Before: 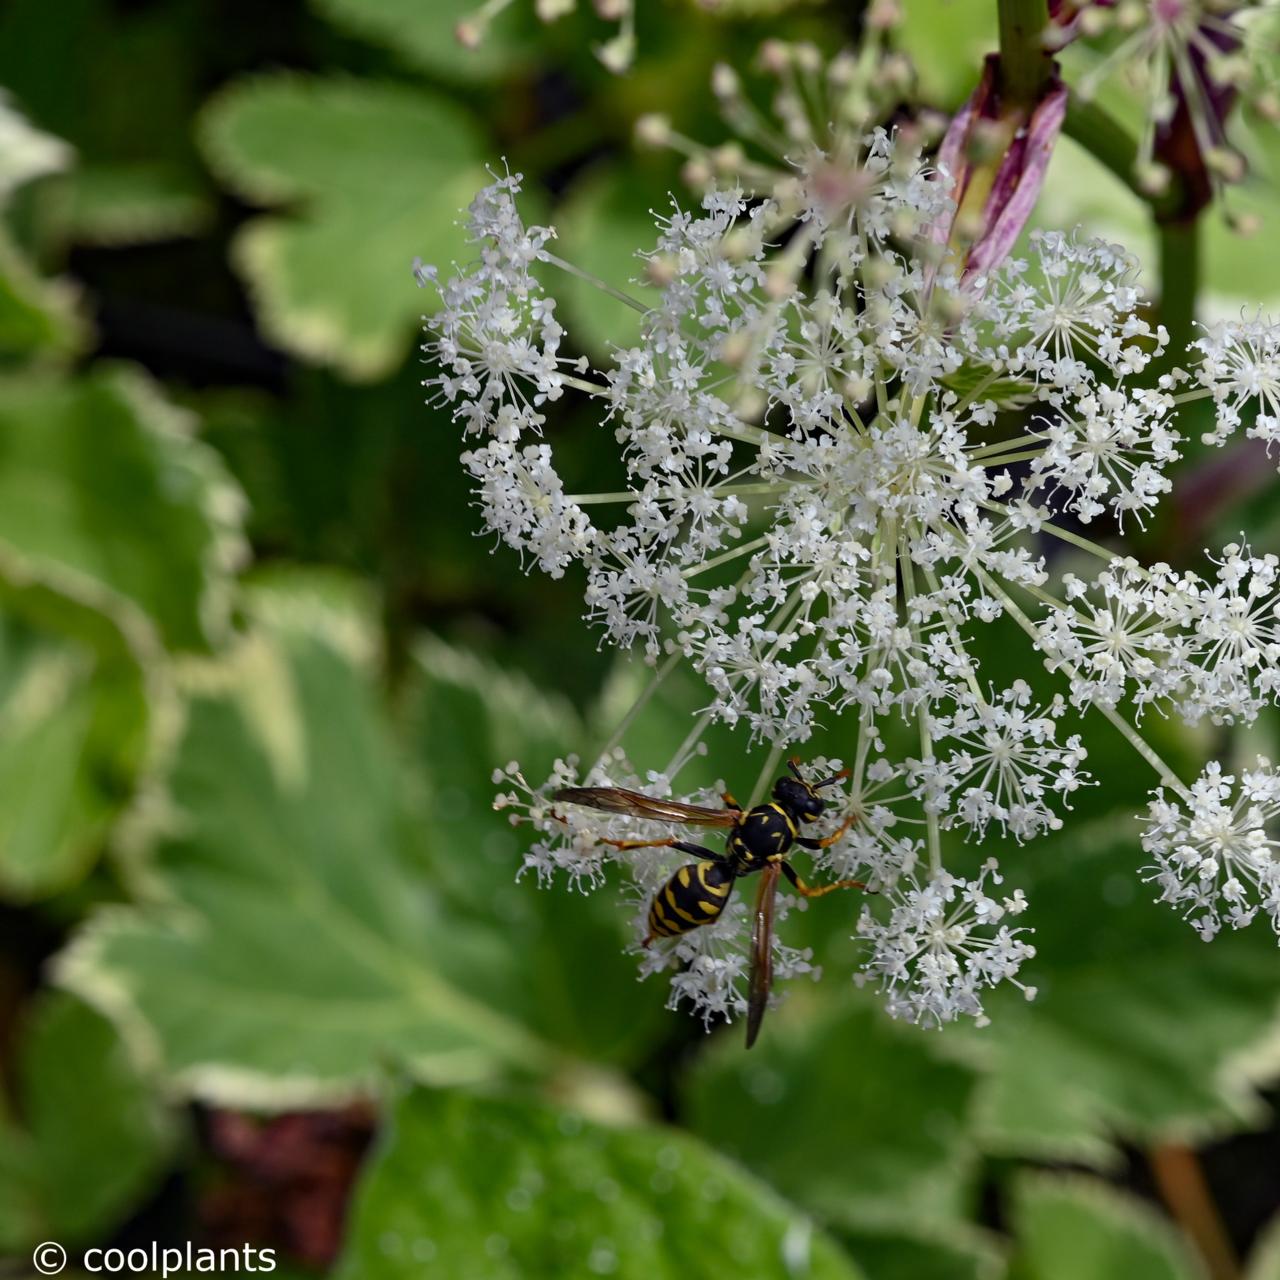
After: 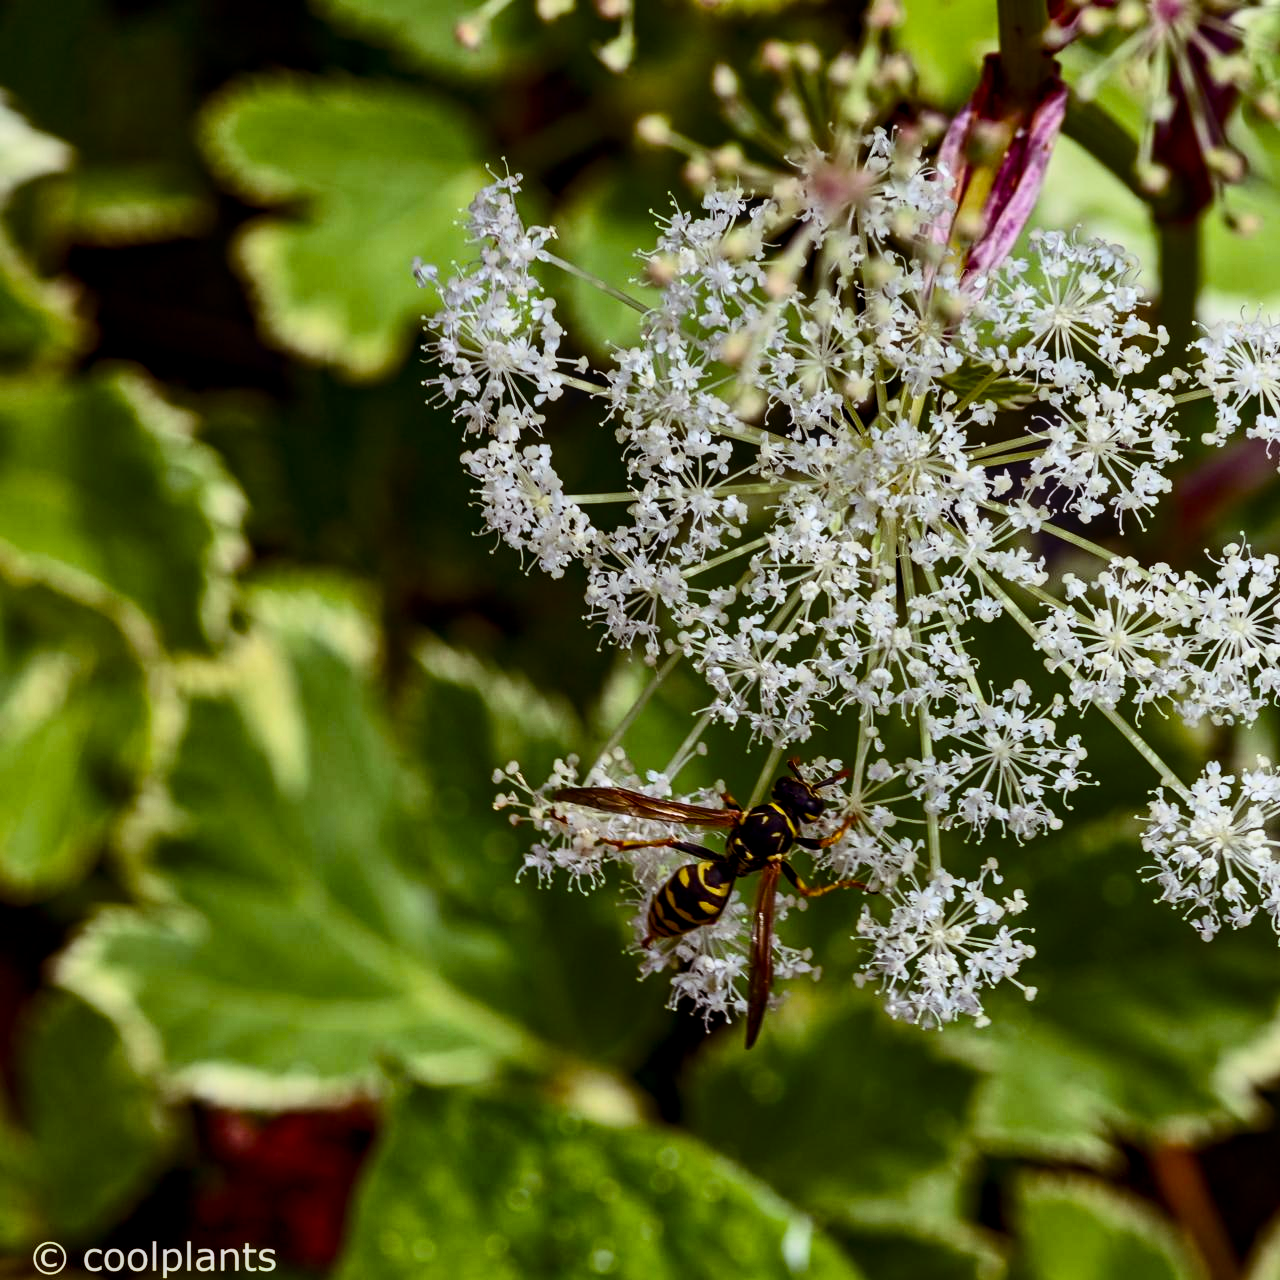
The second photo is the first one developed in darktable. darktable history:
shadows and highlights: shadows 43.5, white point adjustment -1.33, soften with gaussian
contrast brightness saturation: contrast 0.295
color balance rgb: shadows lift › chroma 9.86%, shadows lift › hue 45.32°, power › hue 74.53°, perceptual saturation grading › global saturation 30.322%, global vibrance 20%
local contrast: on, module defaults
